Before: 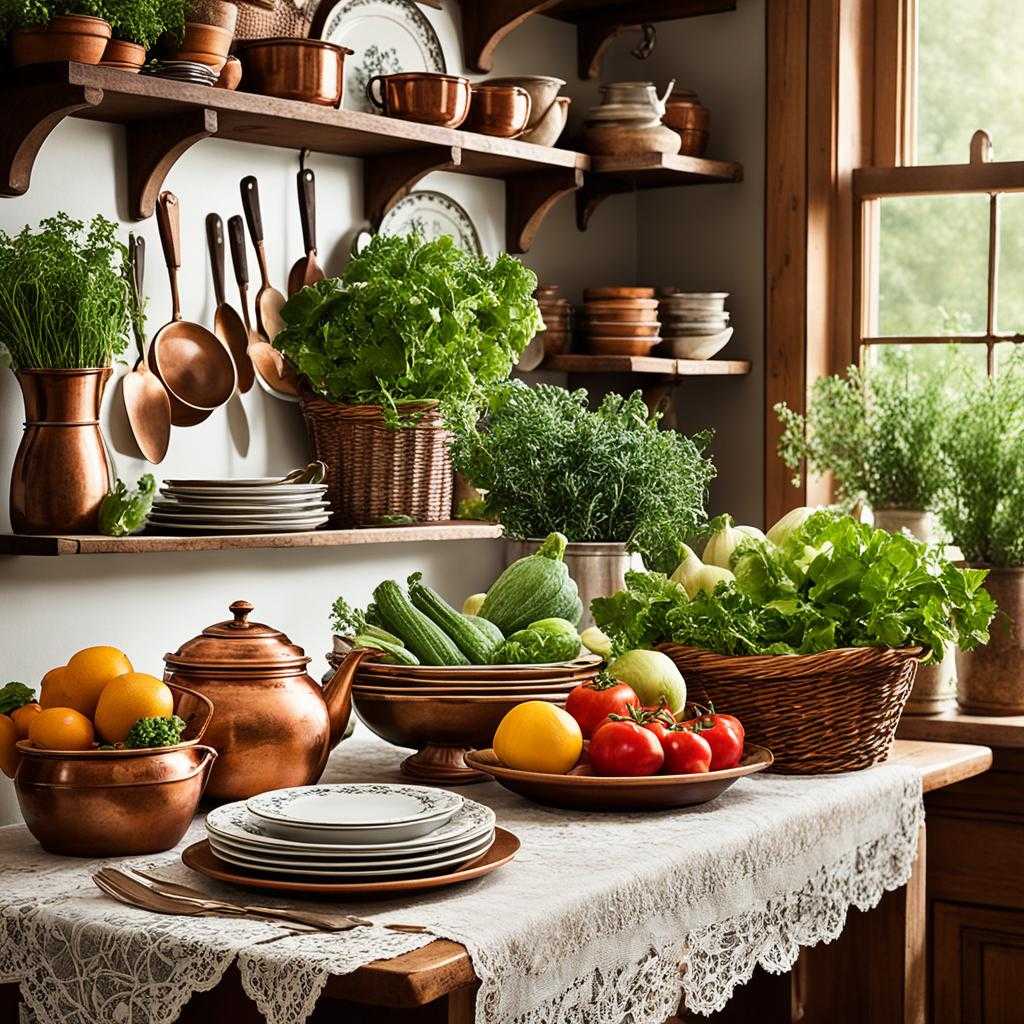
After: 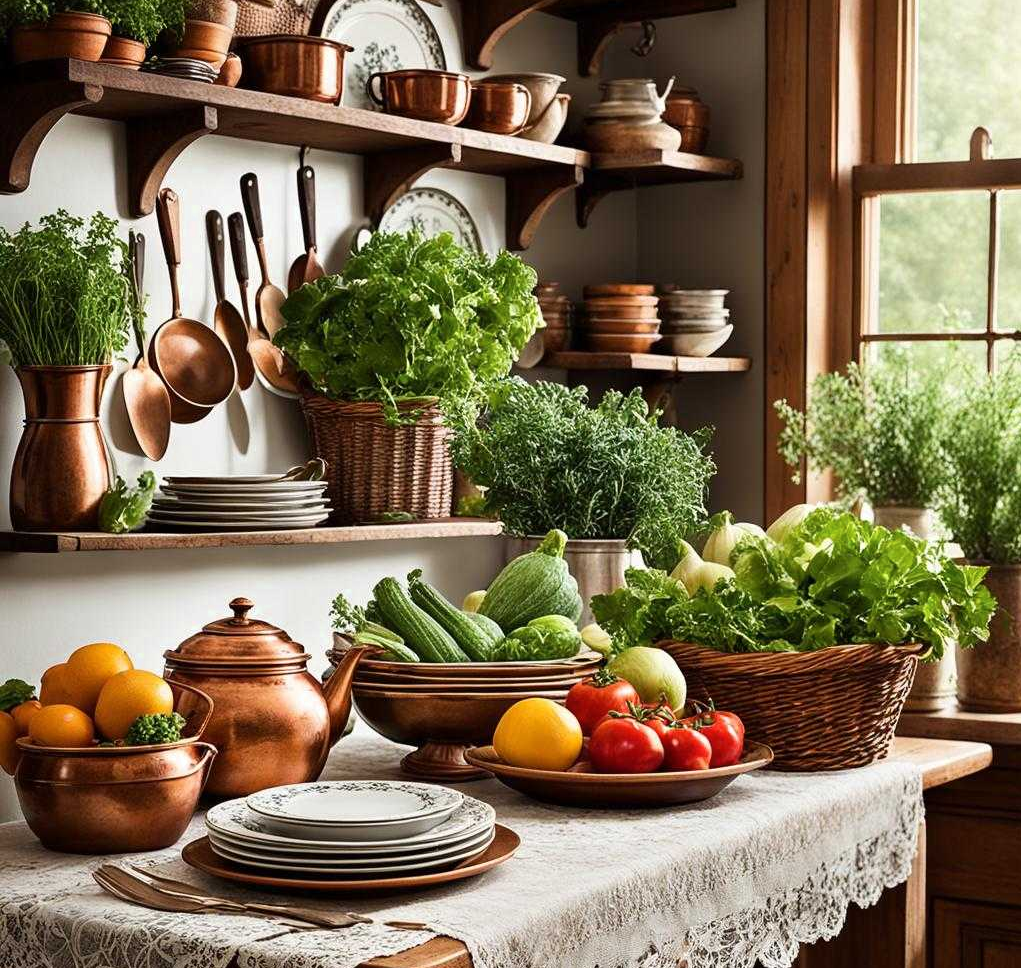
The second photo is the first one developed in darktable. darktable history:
color zones: curves: ch0 [(0.25, 0.5) (0.463, 0.627) (0.484, 0.637) (0.75, 0.5)]
crop: top 0.371%, right 0.261%, bottom 5.069%
